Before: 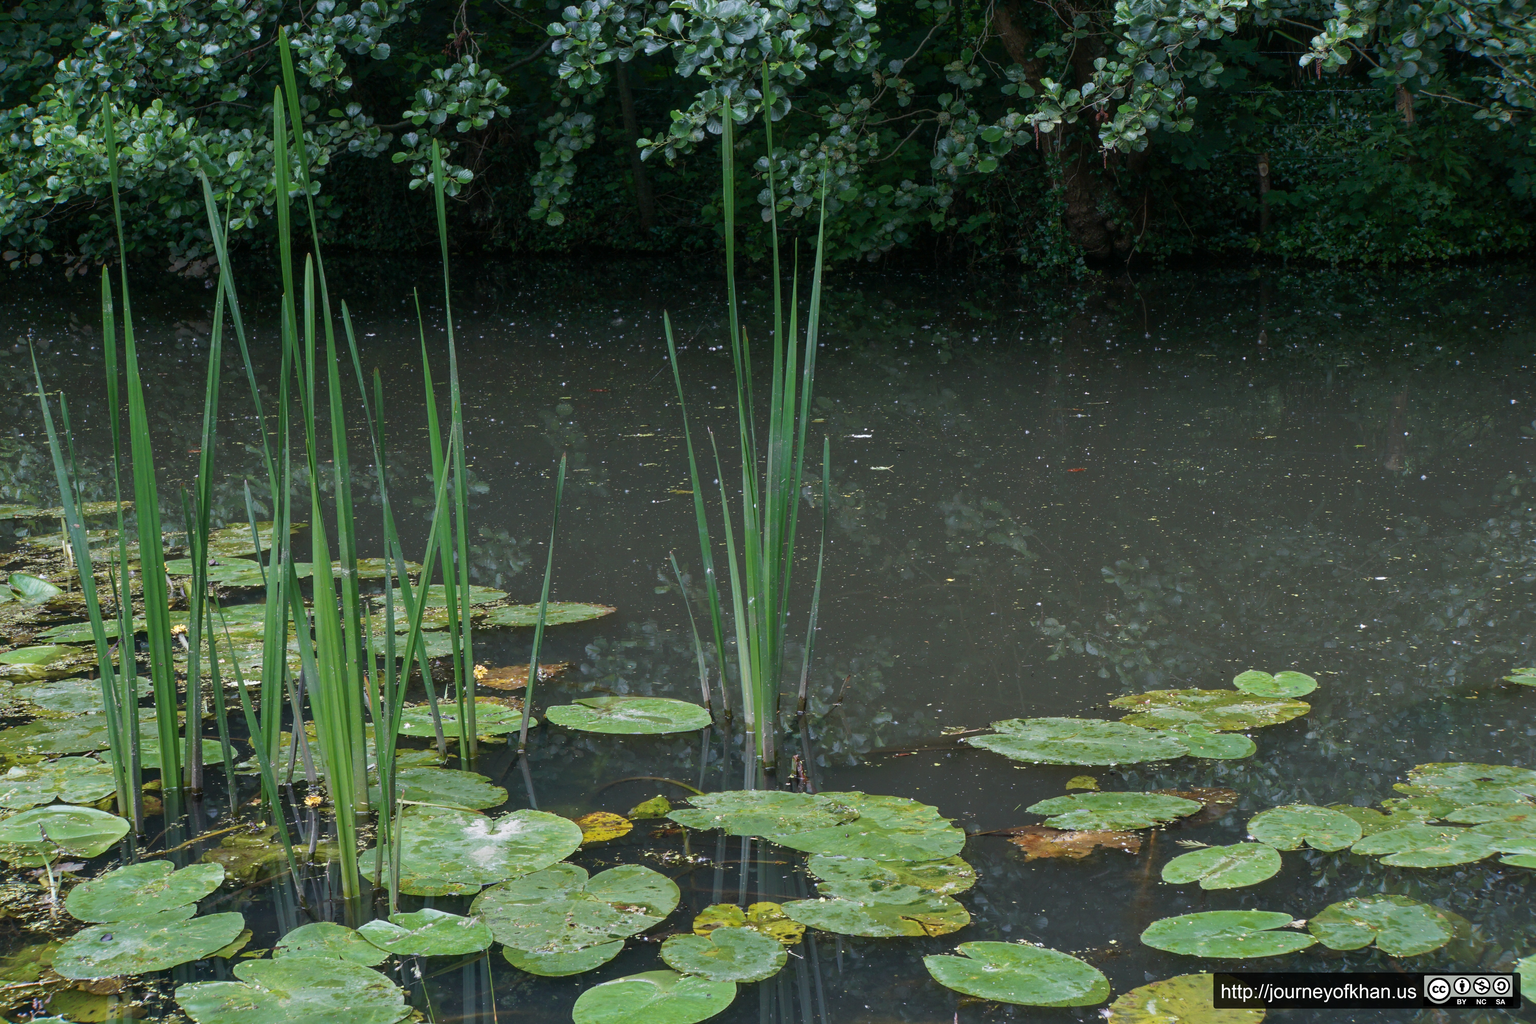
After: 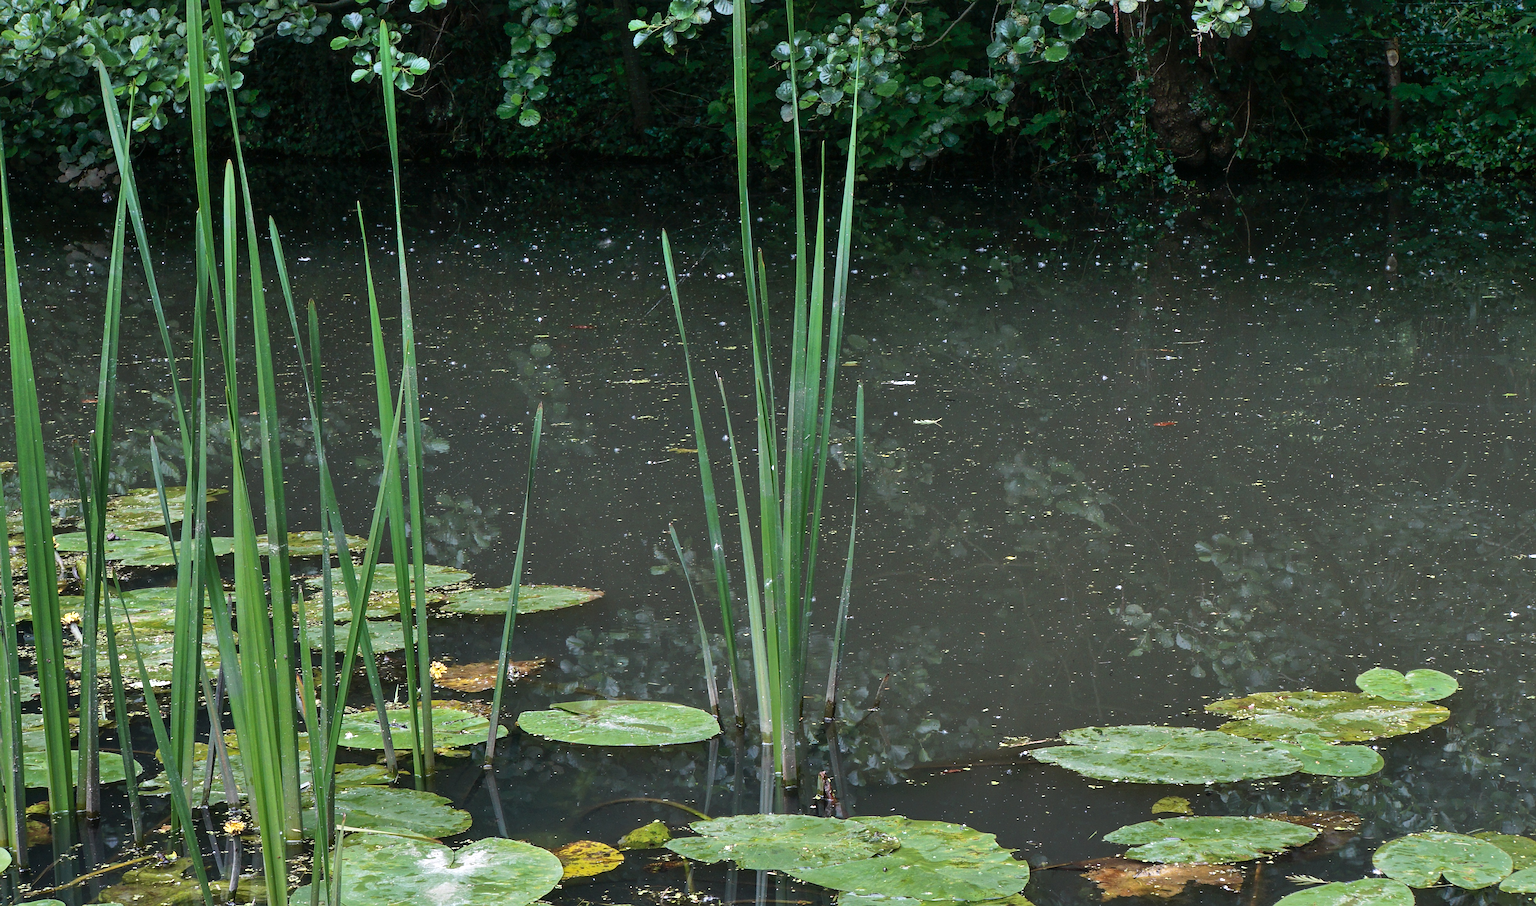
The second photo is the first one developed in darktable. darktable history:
tone equalizer: -8 EV -0.434 EV, -7 EV -0.418 EV, -6 EV -0.313 EV, -5 EV -0.238 EV, -3 EV 0.19 EV, -2 EV 0.326 EV, -1 EV 0.379 EV, +0 EV 0.399 EV, edges refinement/feathering 500, mask exposure compensation -1.57 EV, preserve details no
crop: left 7.896%, top 11.951%, right 10.043%, bottom 15.392%
shadows and highlights: radius 266.37, soften with gaussian
sharpen: on, module defaults
